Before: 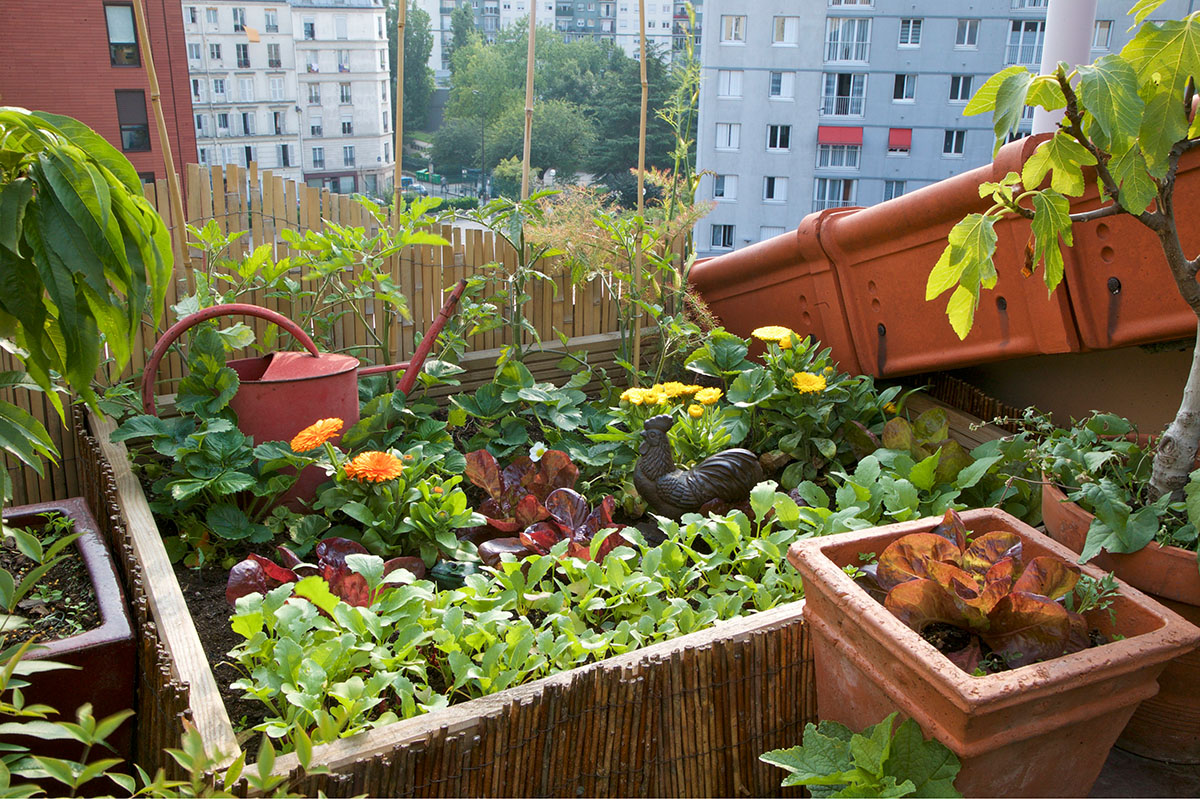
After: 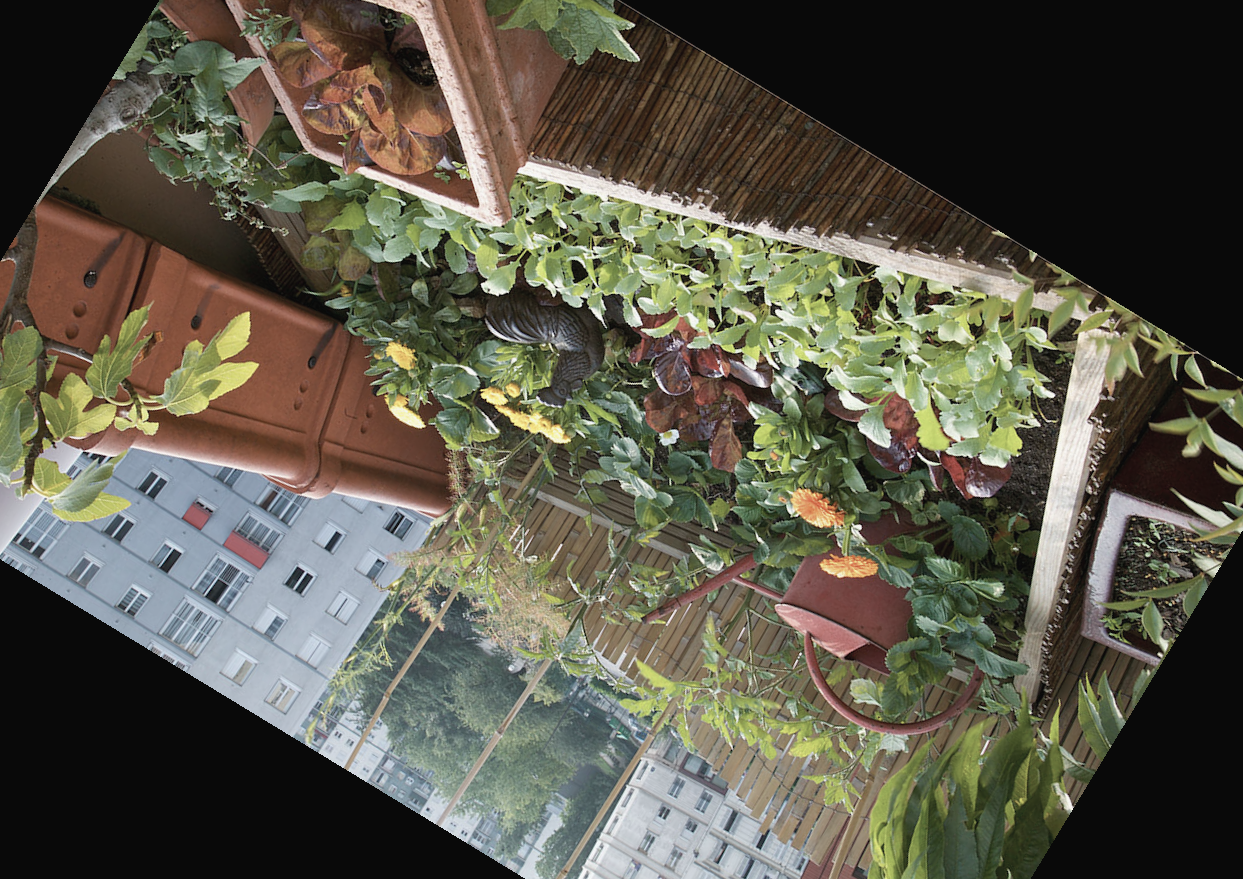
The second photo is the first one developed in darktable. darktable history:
crop and rotate: angle 148.68°, left 9.111%, top 15.603%, right 4.588%, bottom 17.041%
contrast brightness saturation: contrast -0.05, saturation -0.41
